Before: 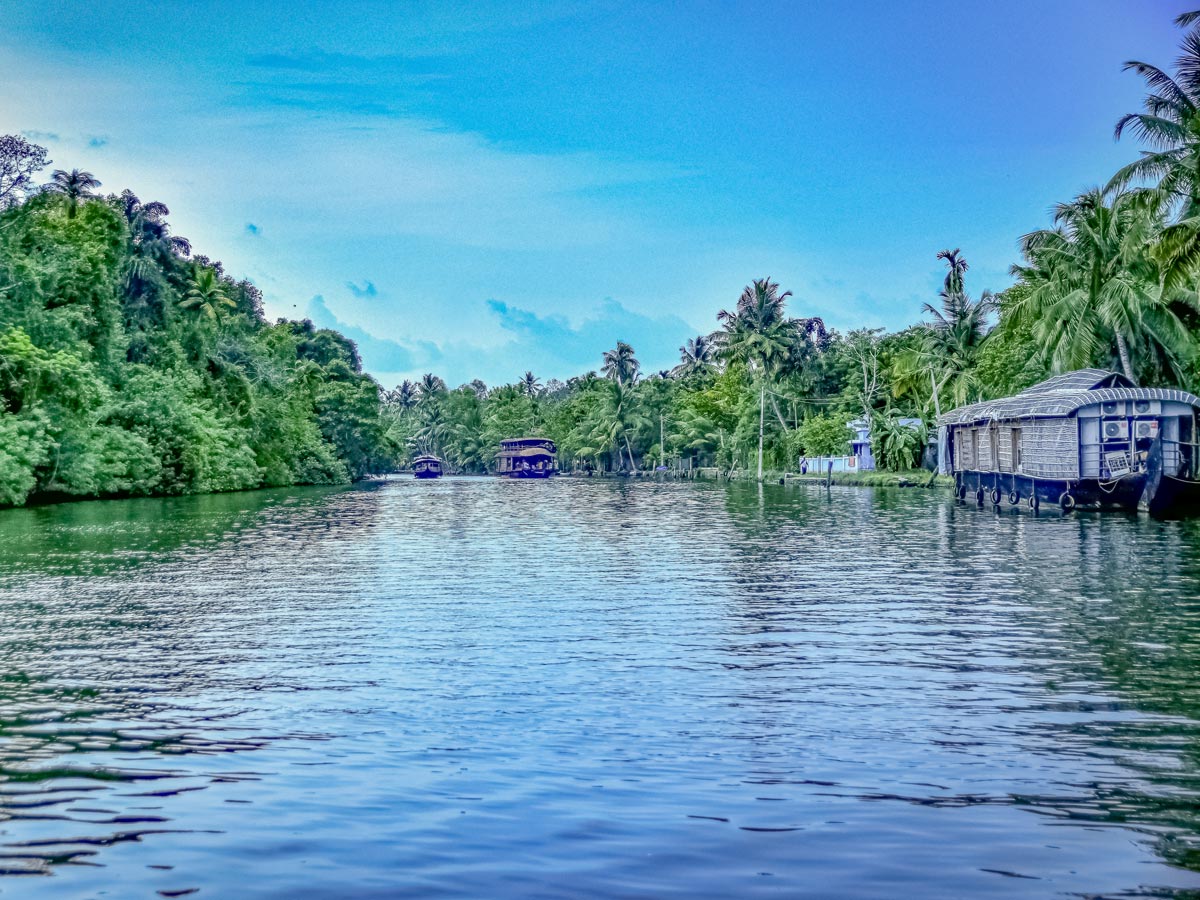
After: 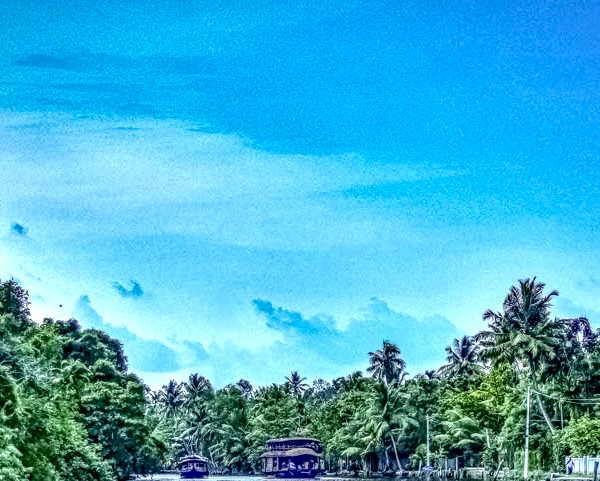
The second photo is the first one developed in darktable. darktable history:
local contrast: highlights 12%, shadows 38%, detail 183%, midtone range 0.471
shadows and highlights: soften with gaussian
tone equalizer: -8 EV -0.417 EV, -7 EV -0.389 EV, -6 EV -0.333 EV, -5 EV -0.222 EV, -3 EV 0.222 EV, -2 EV 0.333 EV, -1 EV 0.389 EV, +0 EV 0.417 EV, edges refinement/feathering 500, mask exposure compensation -1.57 EV, preserve details no
white balance: red 0.967, blue 1.049
crop: left 19.556%, right 30.401%, bottom 46.458%
